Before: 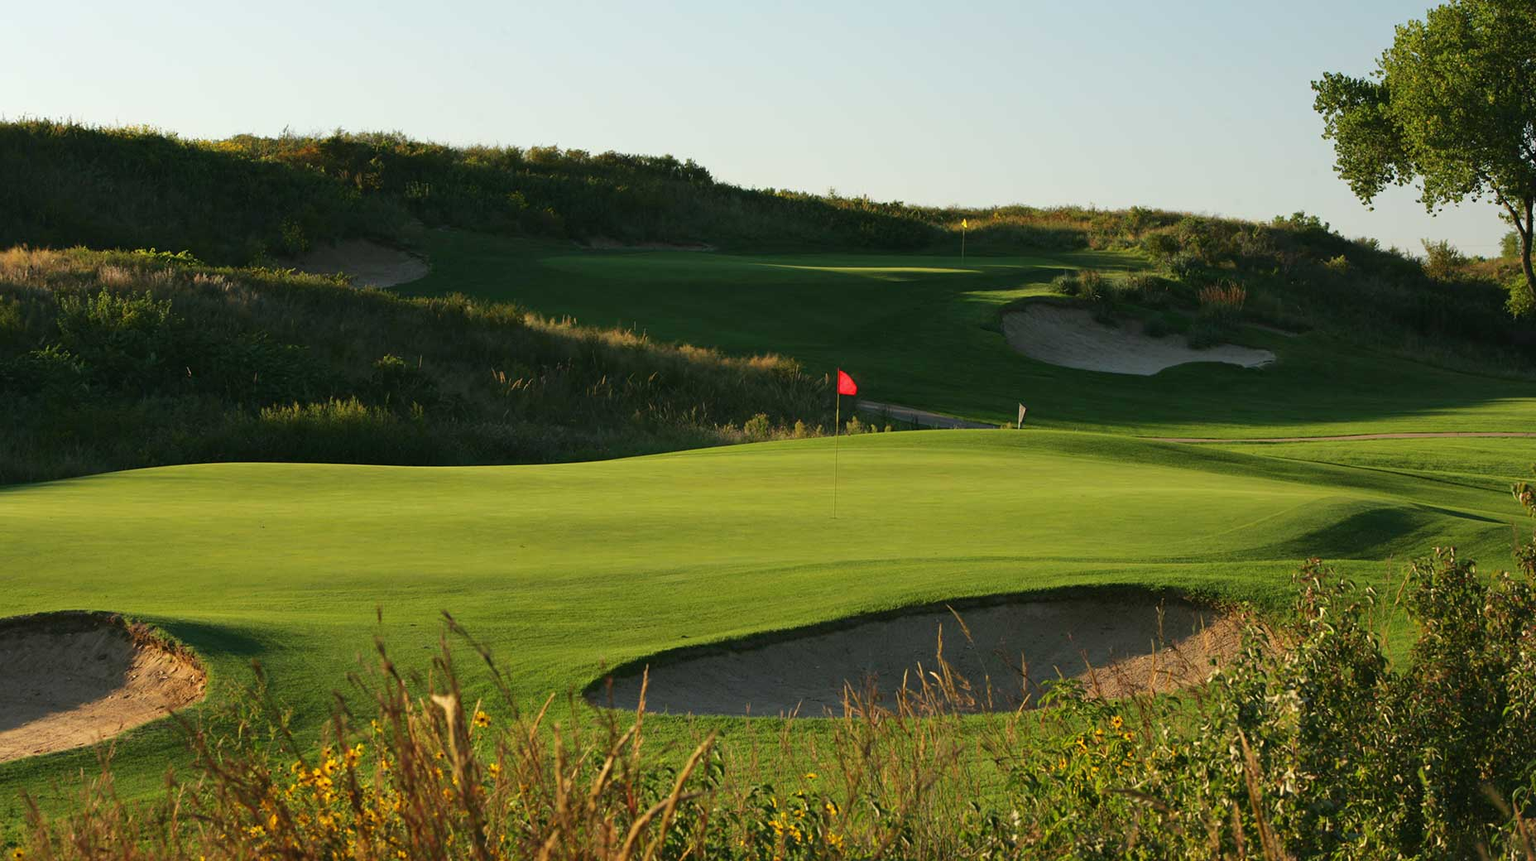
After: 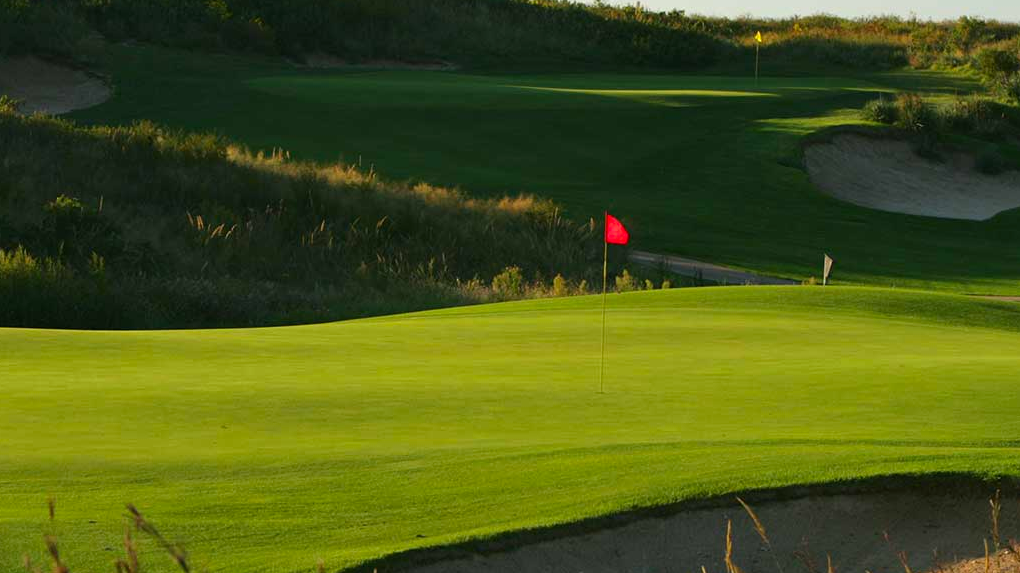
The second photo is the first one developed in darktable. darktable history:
contrast brightness saturation: contrast 0.036, saturation 0.165
crop and rotate: left 21.977%, top 22.49%, right 23.032%, bottom 22.353%
